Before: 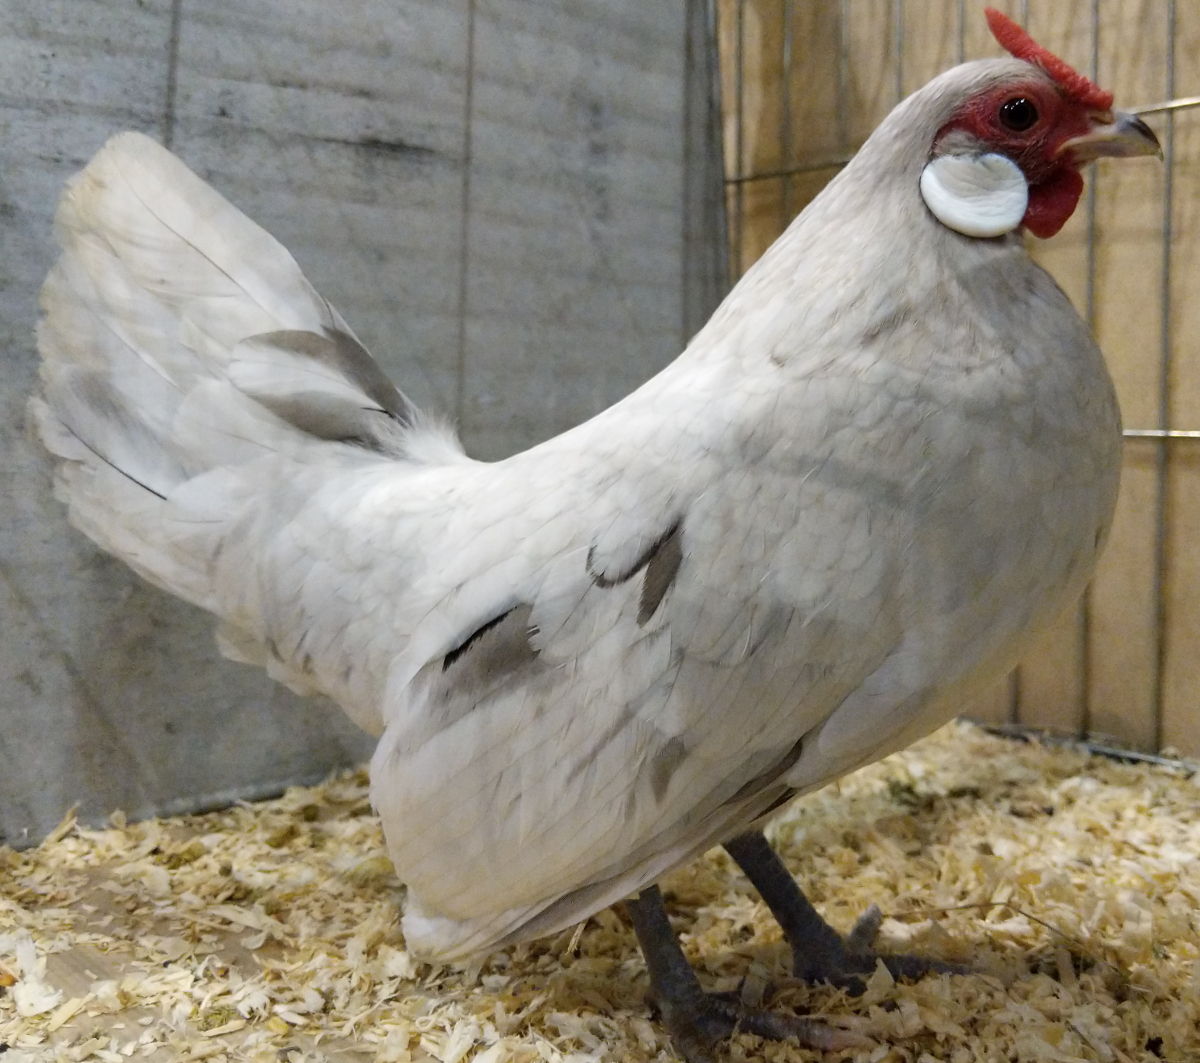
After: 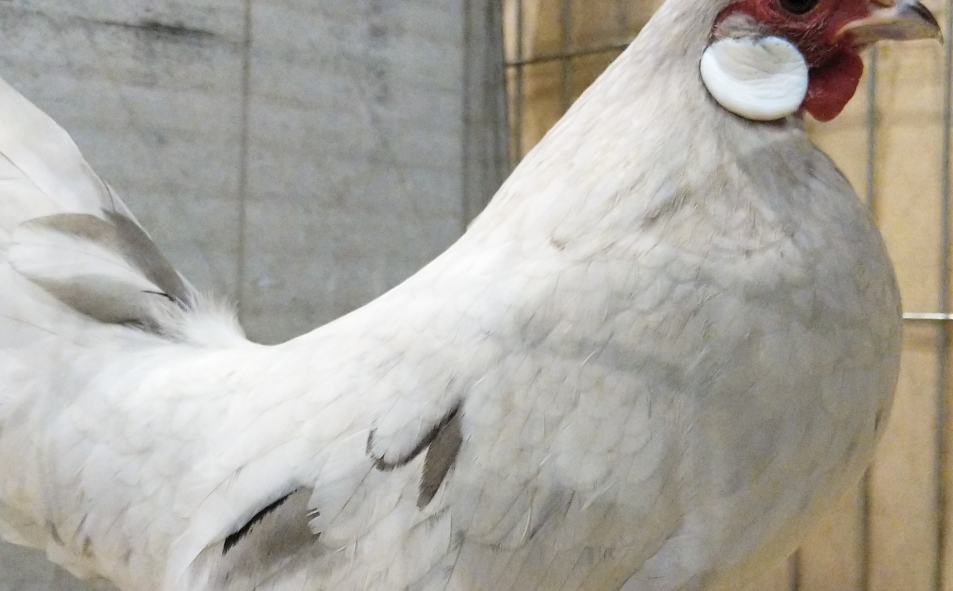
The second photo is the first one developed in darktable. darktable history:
crop: left 18.38%, top 11.092%, right 2.134%, bottom 33.217%
contrast brightness saturation: contrast 0.14, brightness 0.21
